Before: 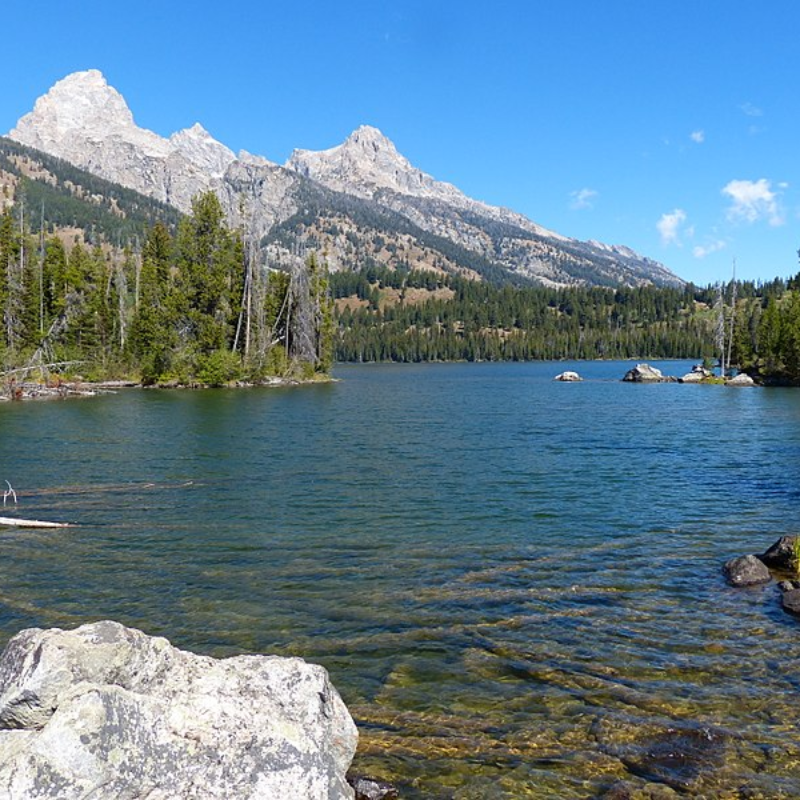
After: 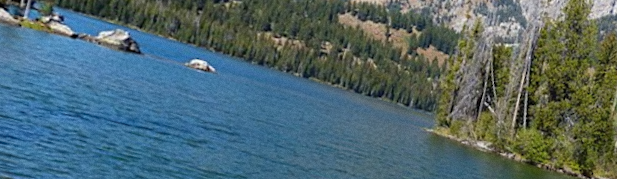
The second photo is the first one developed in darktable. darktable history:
crop and rotate: angle 16.12°, top 30.835%, bottom 35.653%
rotate and perspective: rotation 1.69°, lens shift (vertical) -0.023, lens shift (horizontal) -0.291, crop left 0.025, crop right 0.988, crop top 0.092, crop bottom 0.842
grain: coarseness 0.09 ISO, strength 16.61%
